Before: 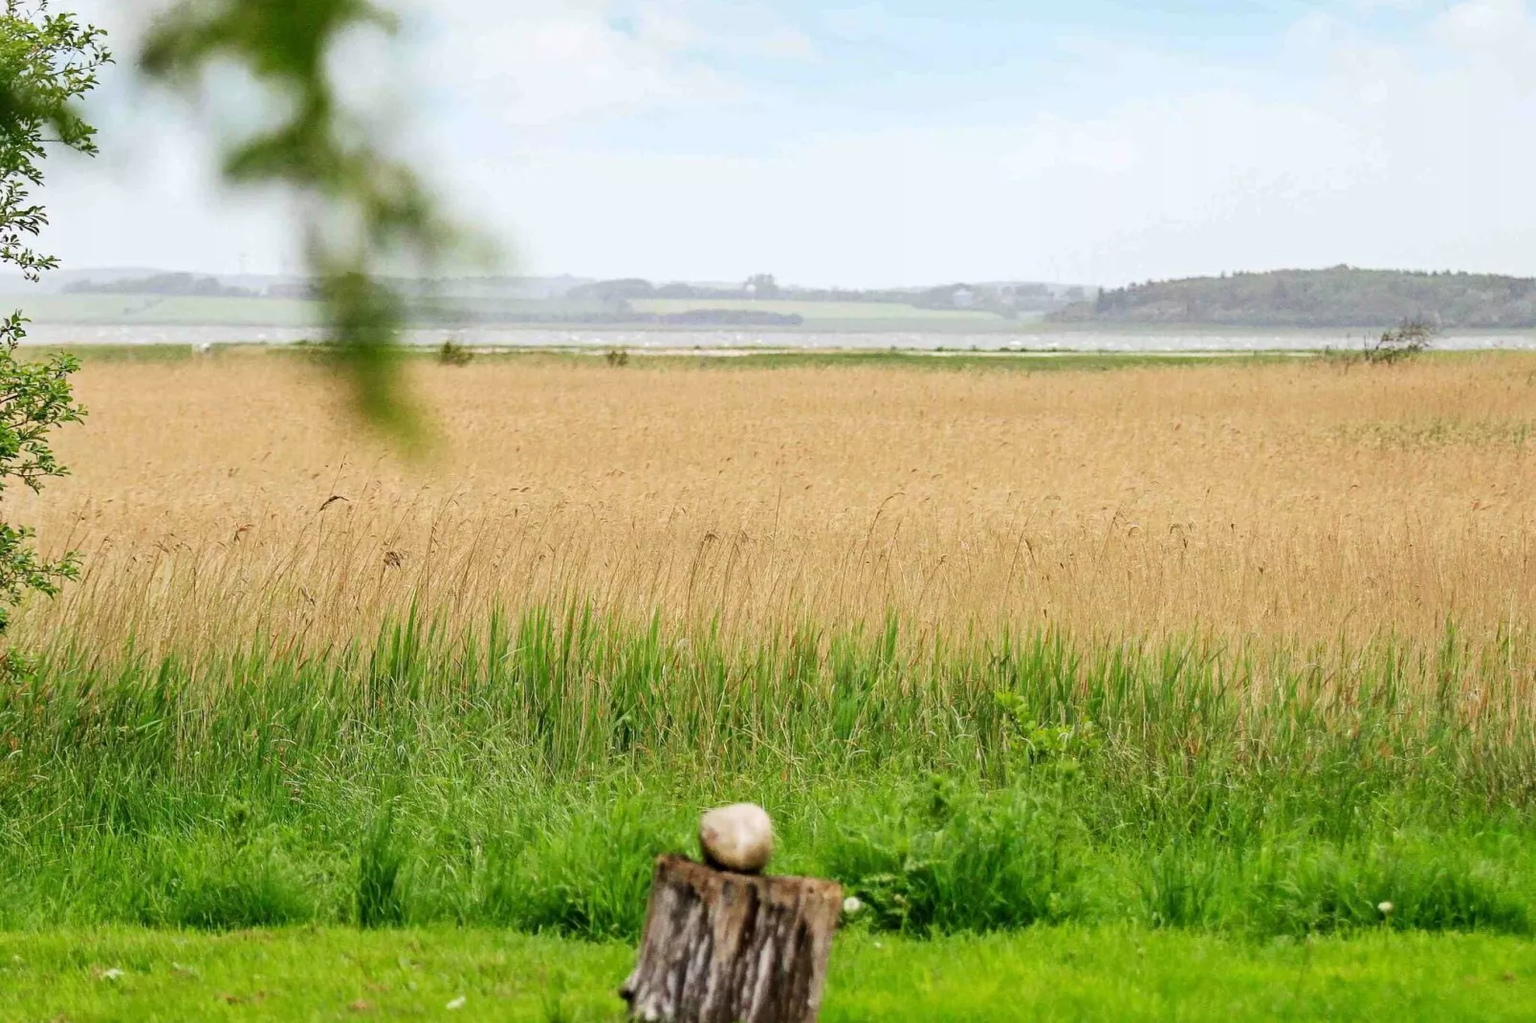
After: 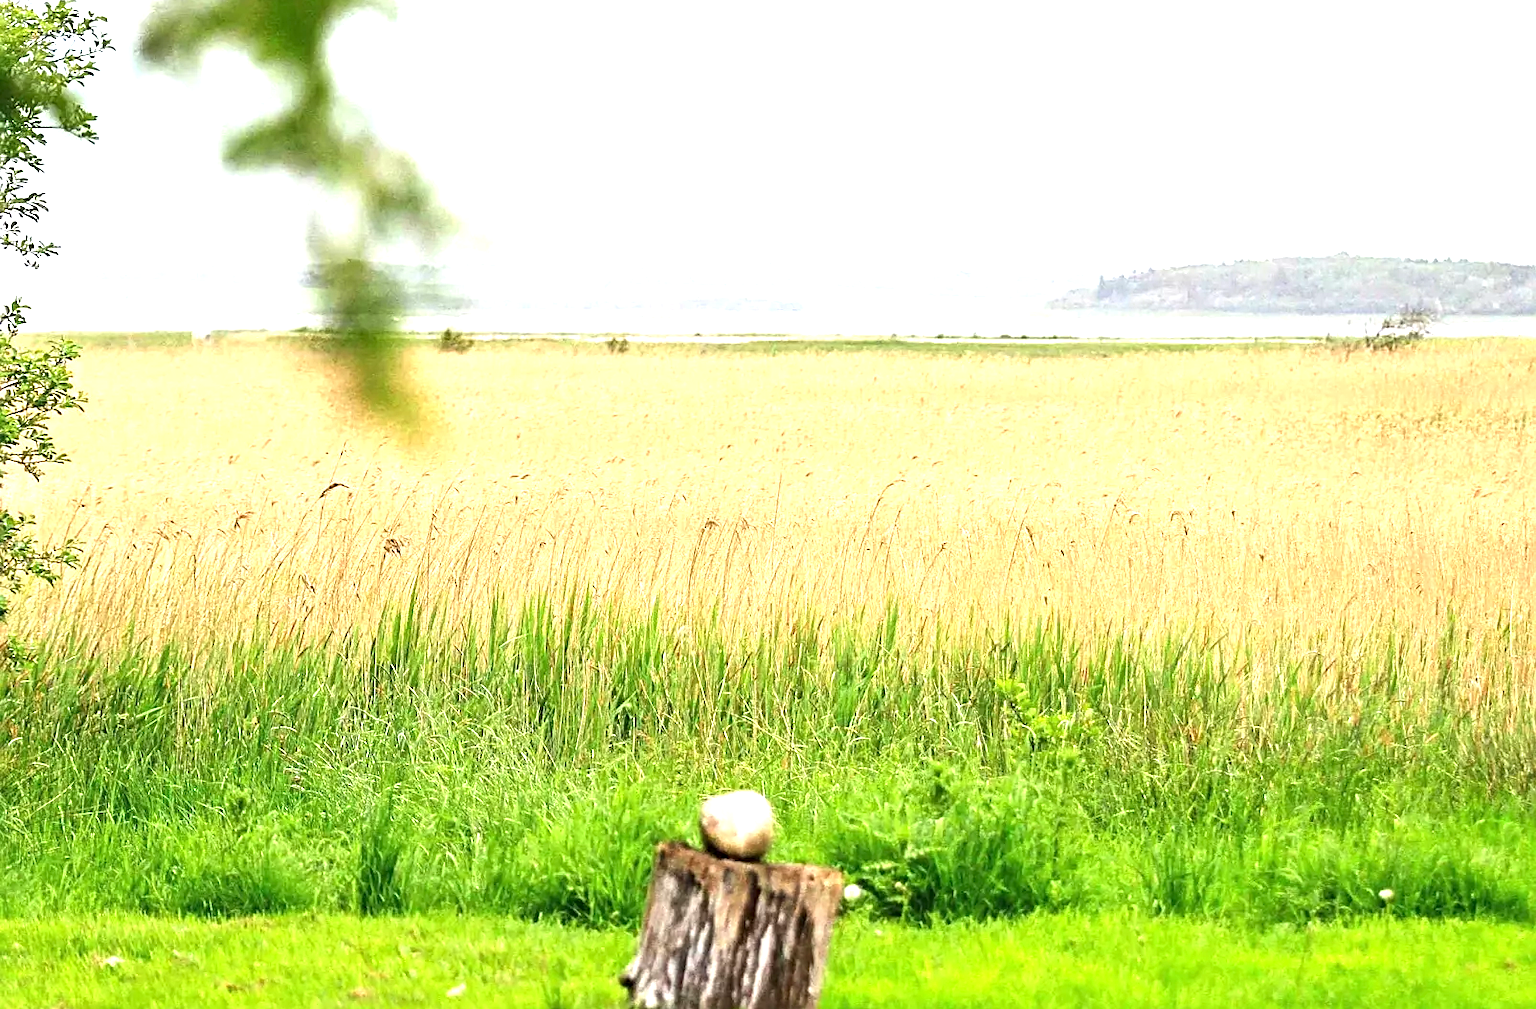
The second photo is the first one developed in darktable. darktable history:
crop: top 1.36%, right 0.004%
exposure: black level correction 0, exposure 1.2 EV, compensate highlight preservation false
sharpen: on, module defaults
